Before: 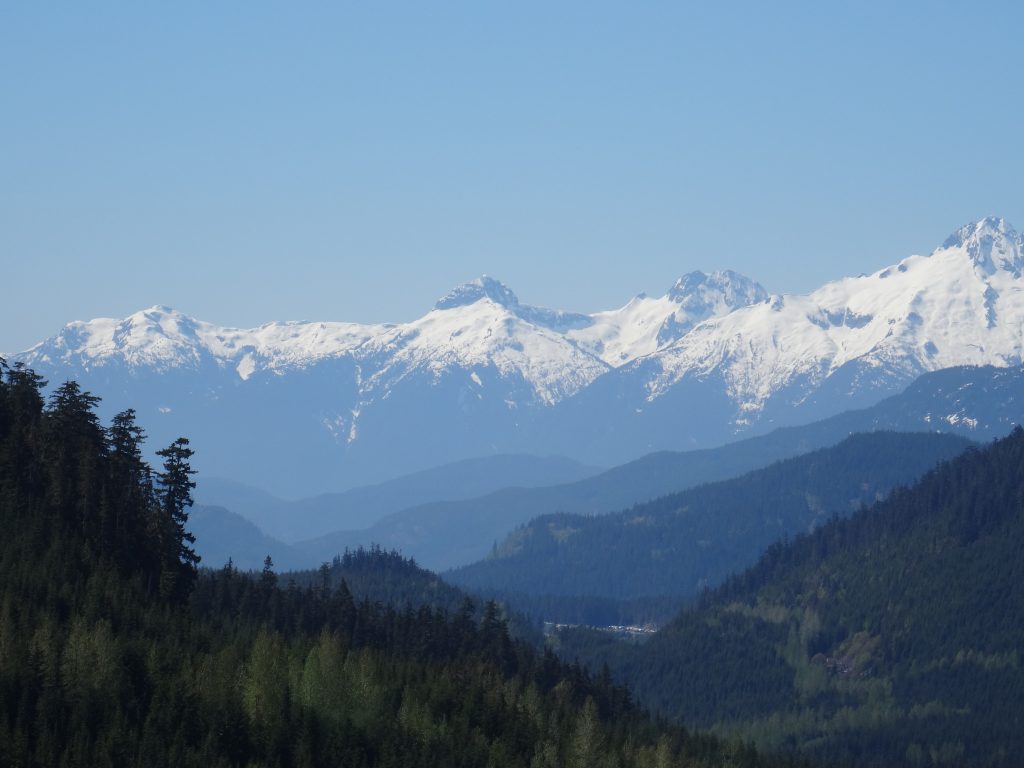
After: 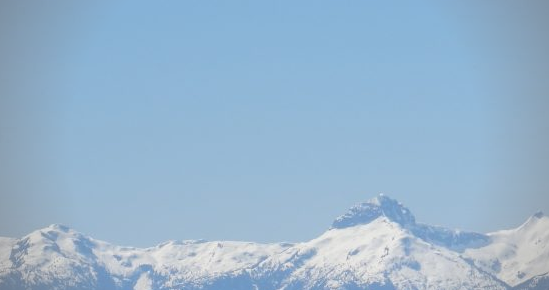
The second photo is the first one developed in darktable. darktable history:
vignetting: fall-off start 74.49%, fall-off radius 65.9%, brightness -0.628, saturation -0.68
crop: left 10.121%, top 10.631%, right 36.218%, bottom 51.526%
